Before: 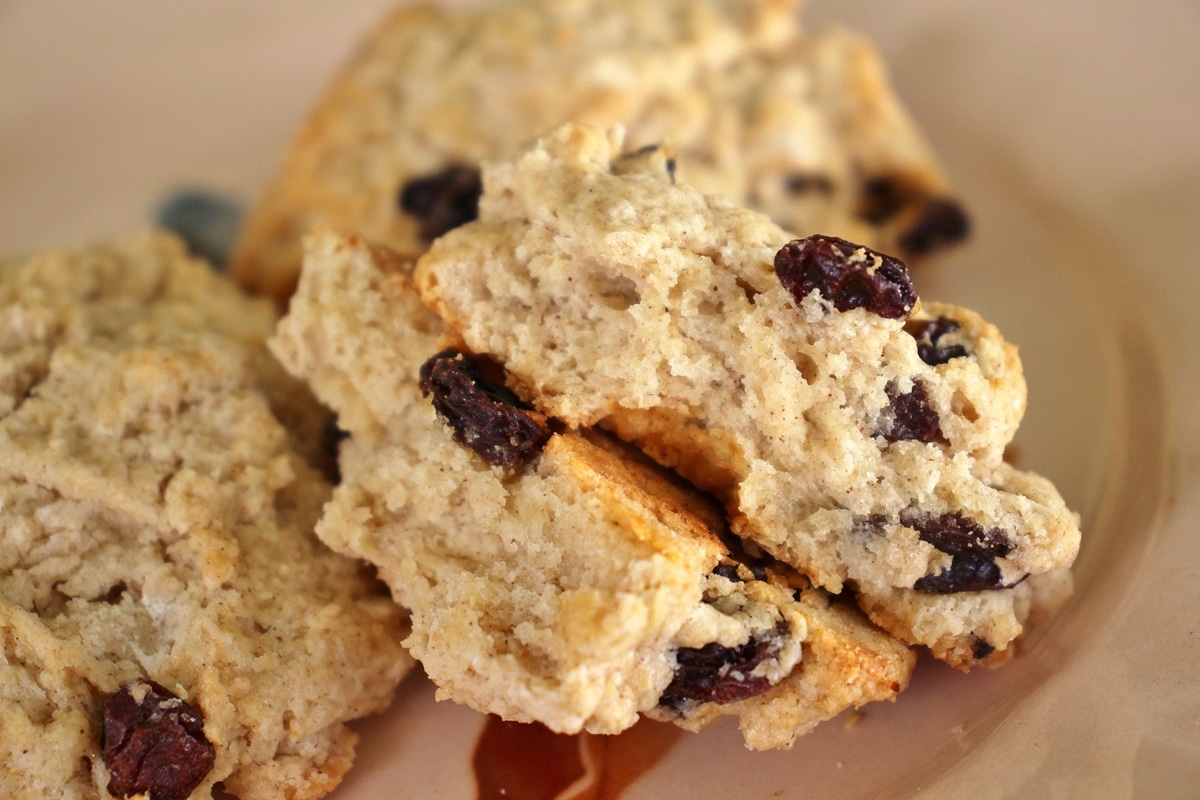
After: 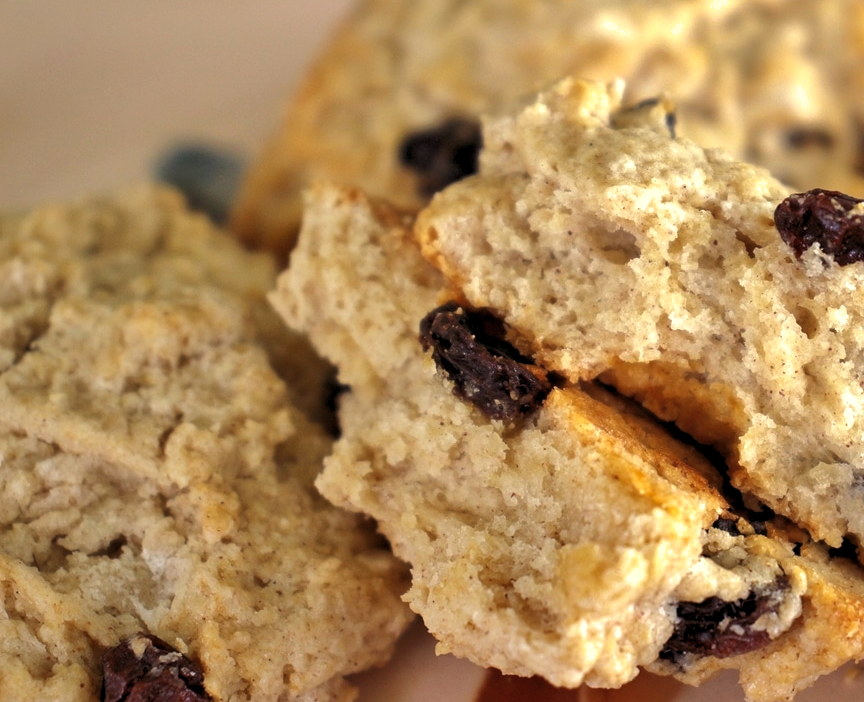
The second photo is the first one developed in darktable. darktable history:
crop: top 5.803%, right 27.864%, bottom 5.804%
exposure: exposure -0.064 EV, compensate highlight preservation false
shadows and highlights: on, module defaults
levels: levels [0.052, 0.496, 0.908]
